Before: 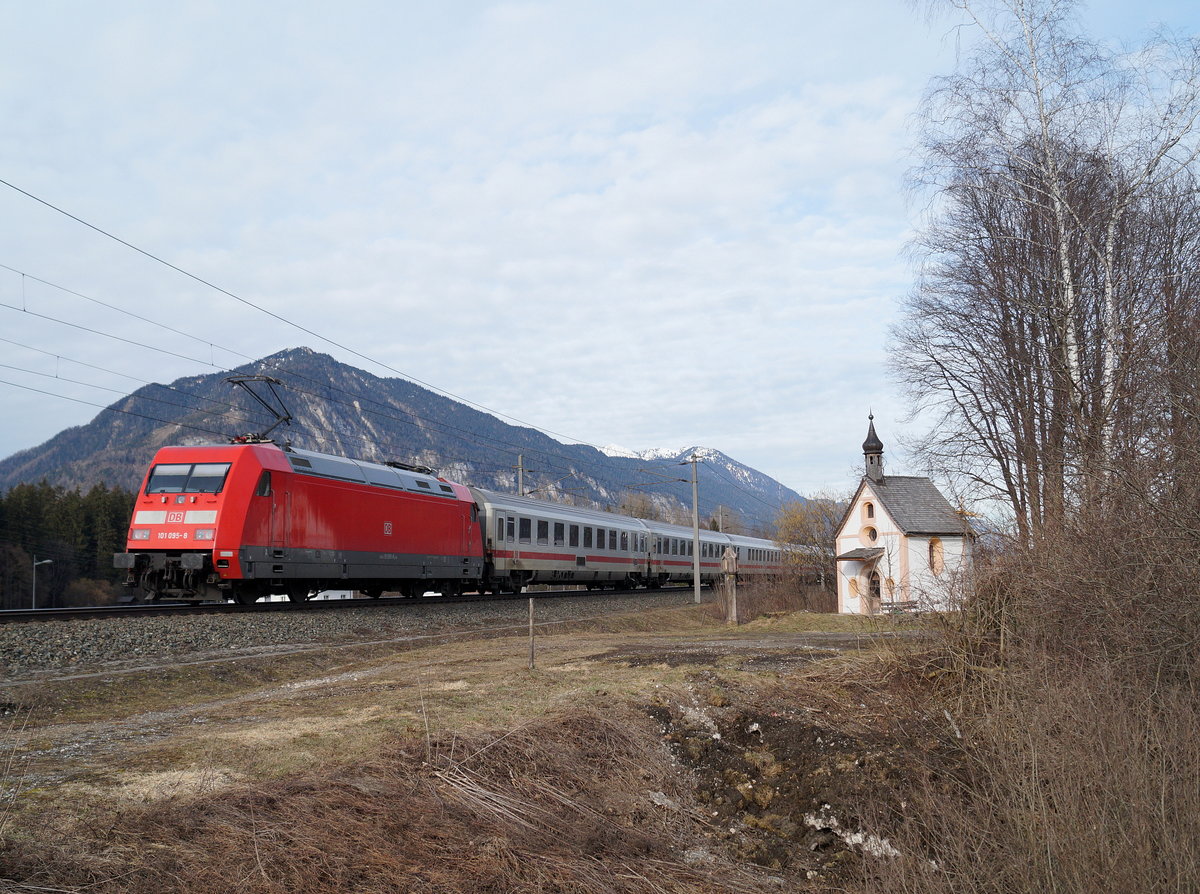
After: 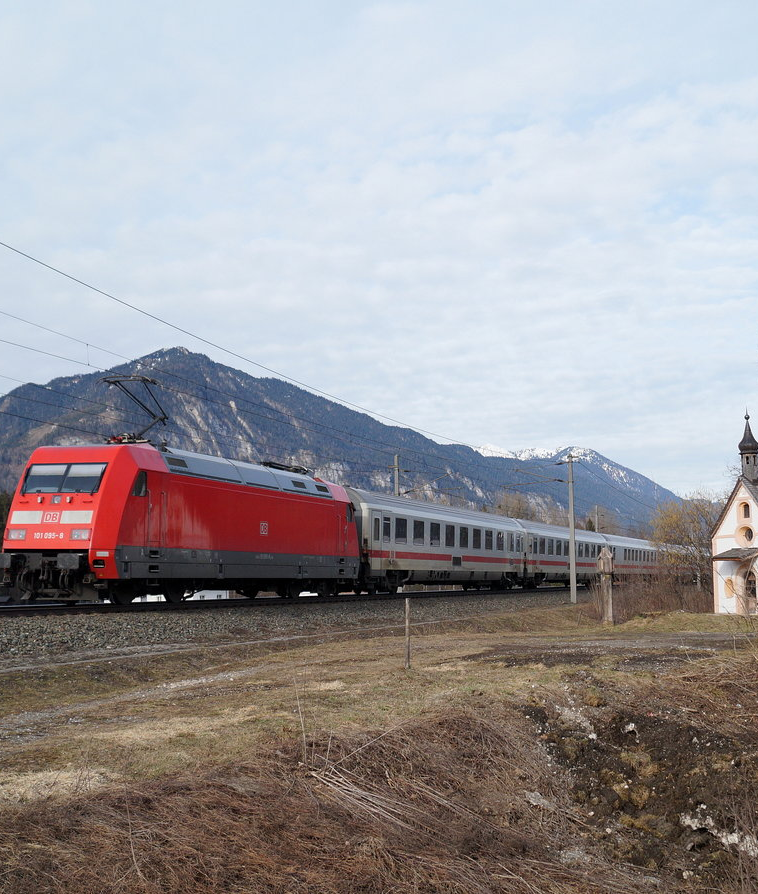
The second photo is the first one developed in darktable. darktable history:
crop: left 10.394%, right 26.405%
